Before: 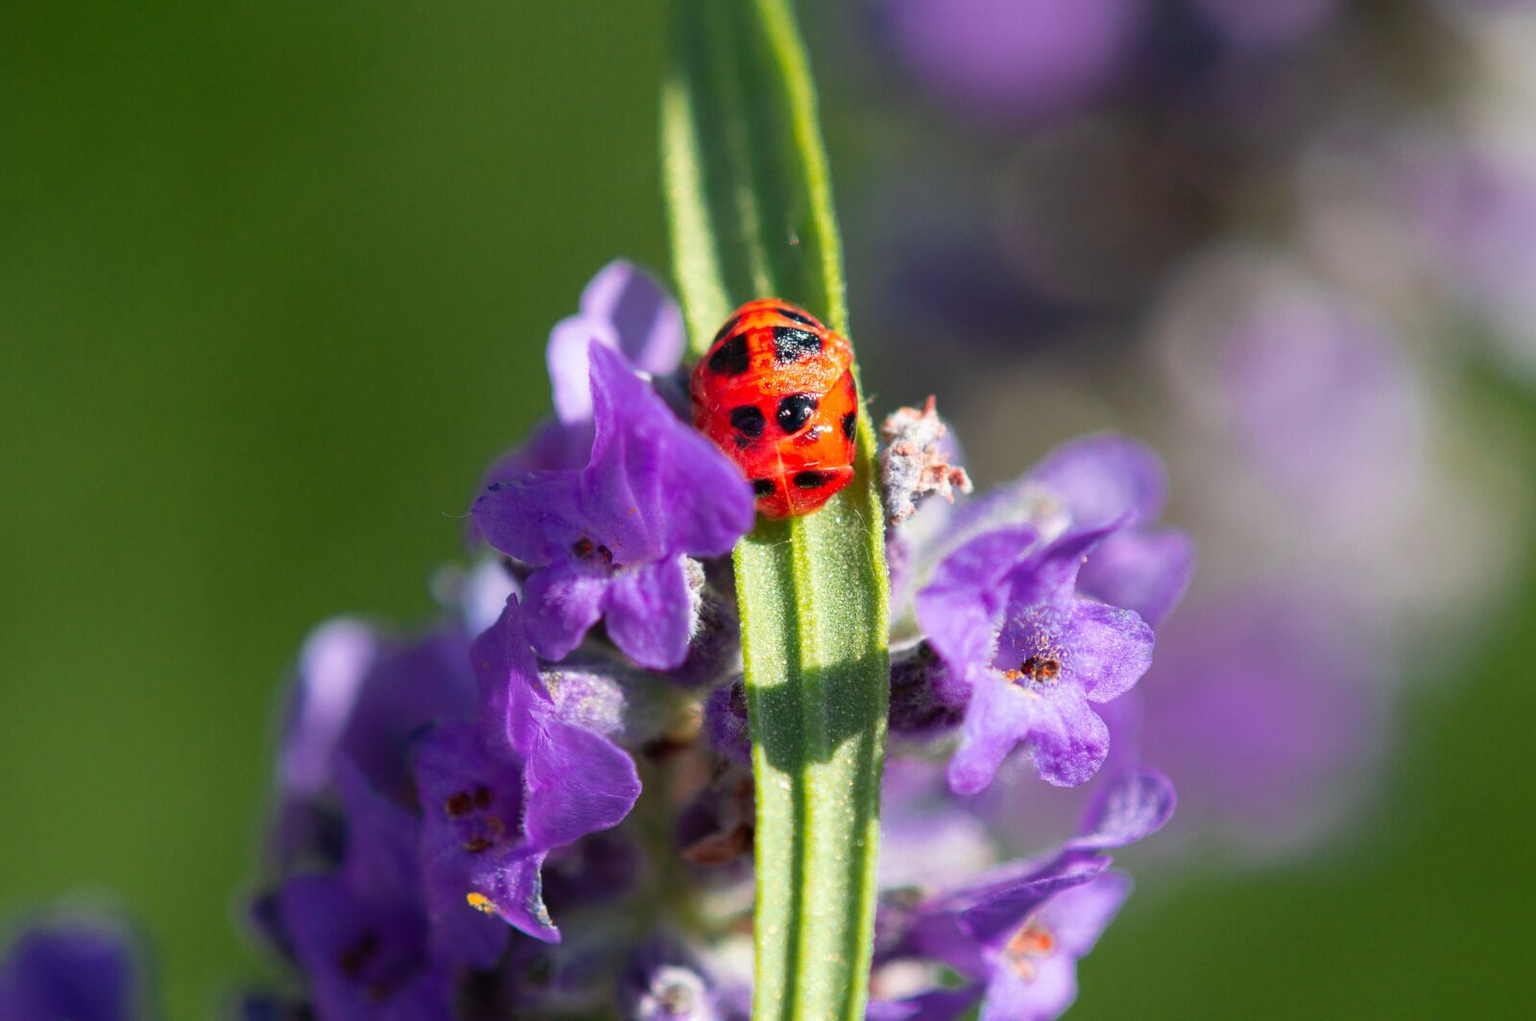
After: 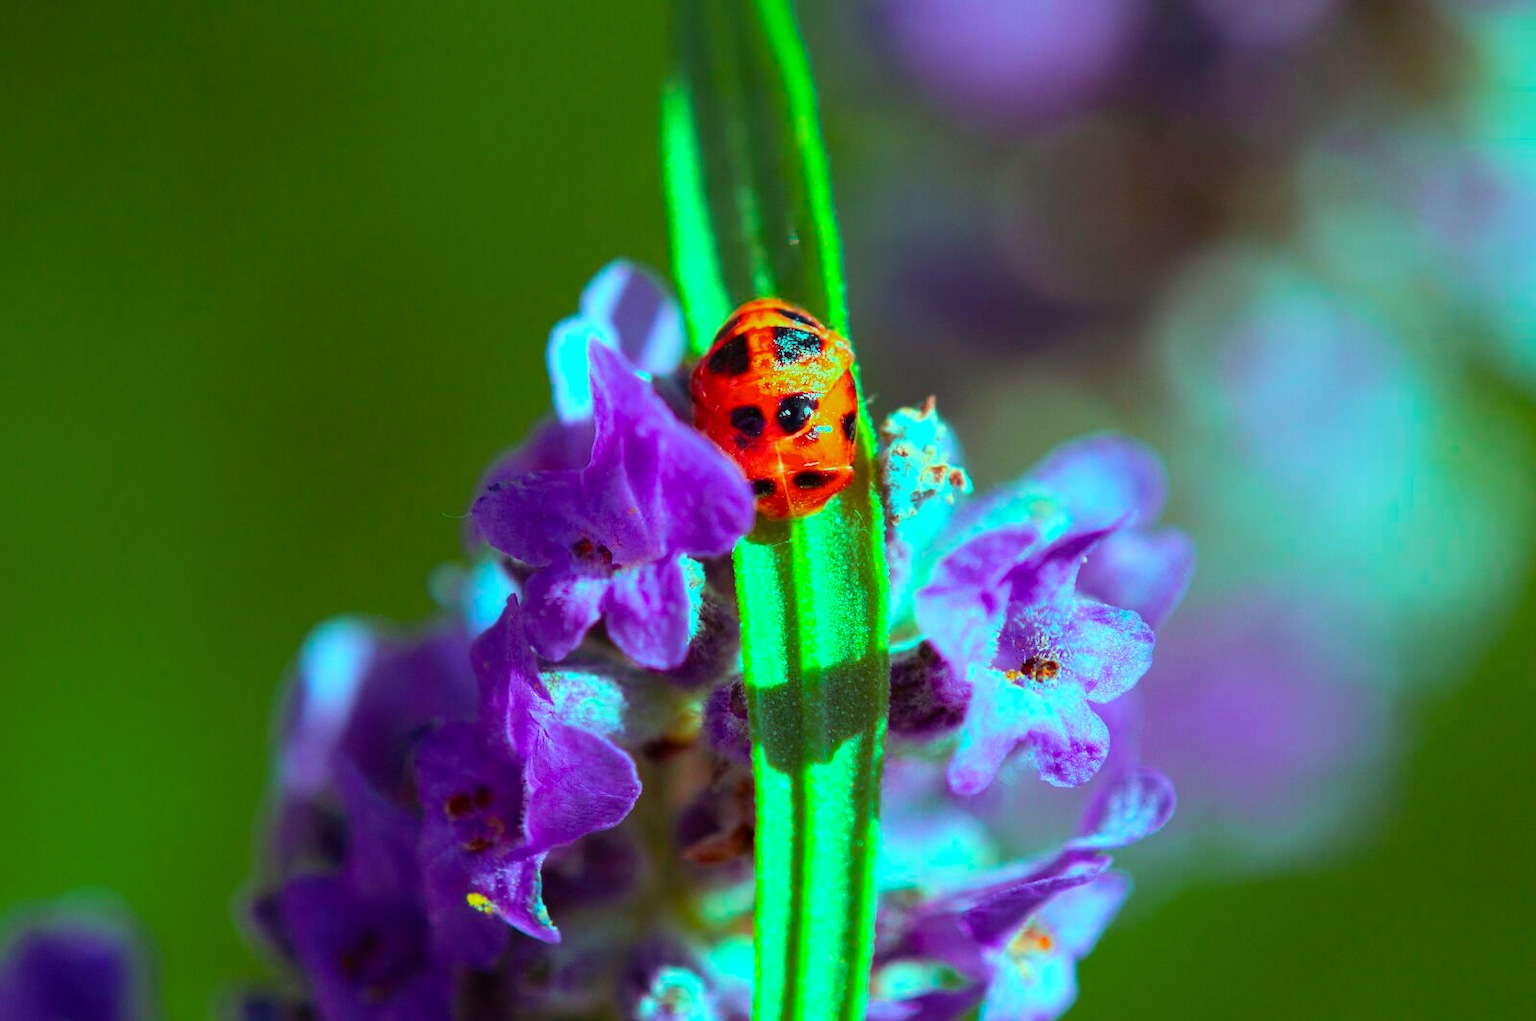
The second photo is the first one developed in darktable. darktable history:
color balance rgb: shadows lift › chroma 4.758%, shadows lift › hue 25.43°, highlights gain › luminance 20.166%, highlights gain › chroma 13.154%, highlights gain › hue 174.17°, perceptual saturation grading › global saturation 30.914%, global vibrance 20%
